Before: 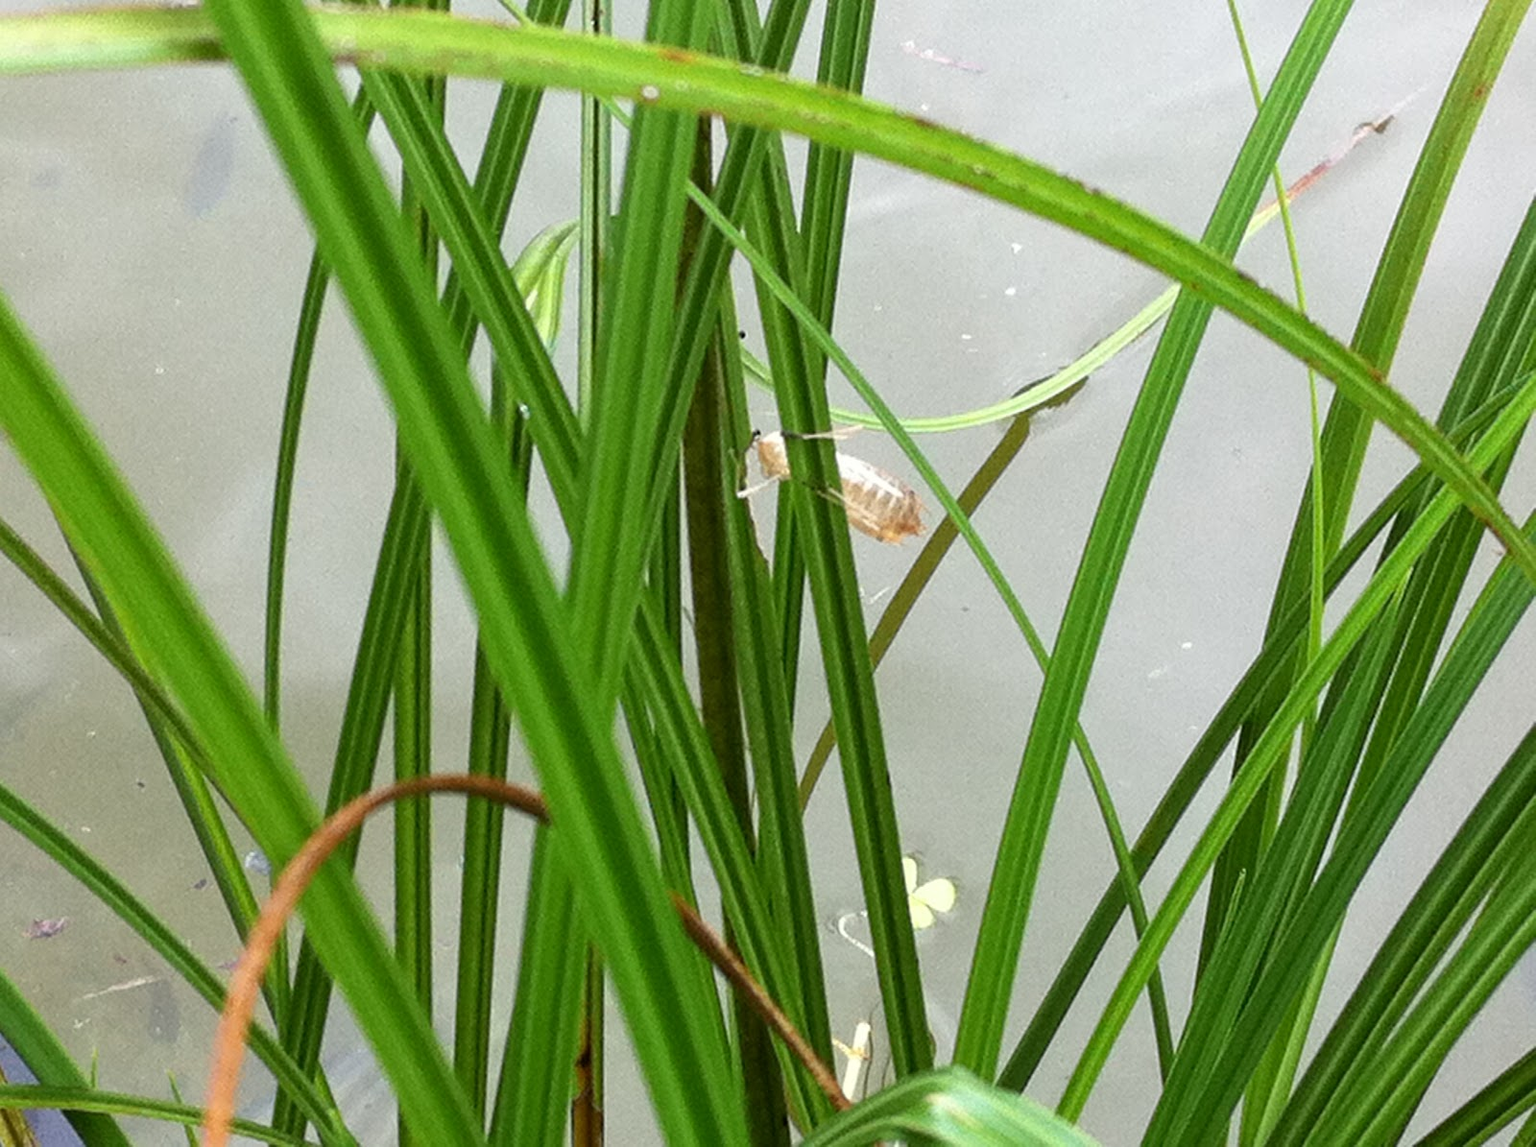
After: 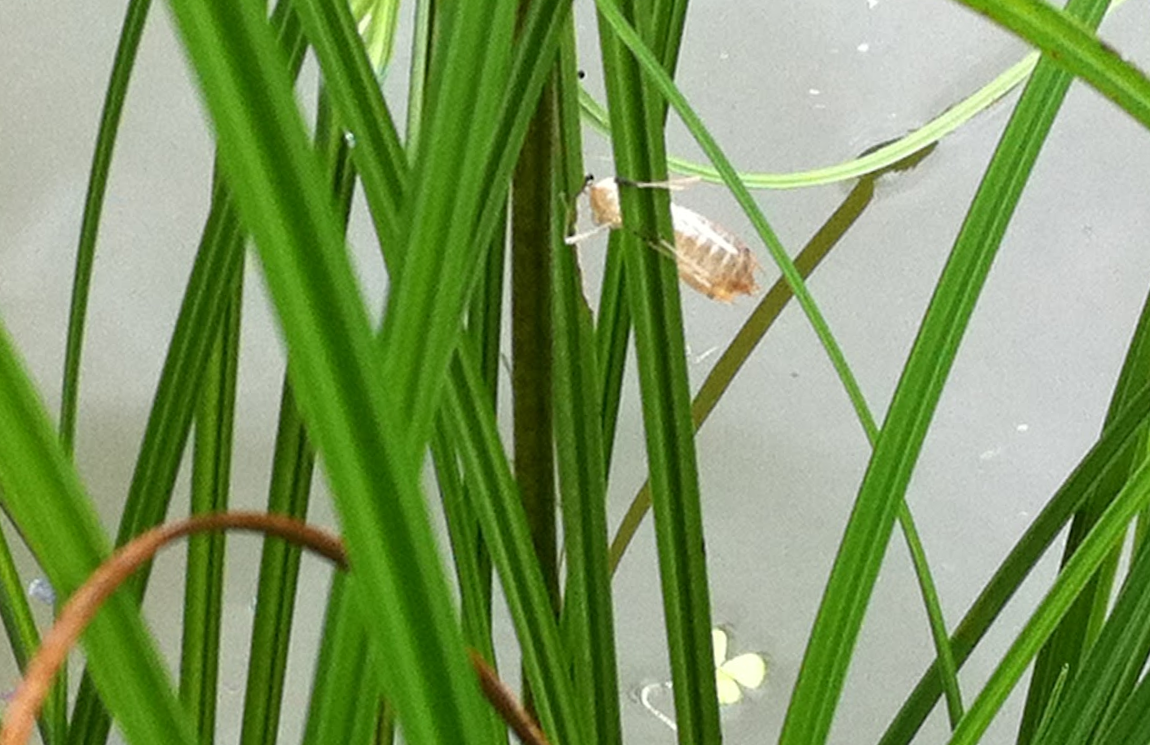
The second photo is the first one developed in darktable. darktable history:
crop and rotate: angle -3.72°, left 9.868%, top 20.552%, right 12.135%, bottom 11.82%
tone equalizer: on, module defaults
